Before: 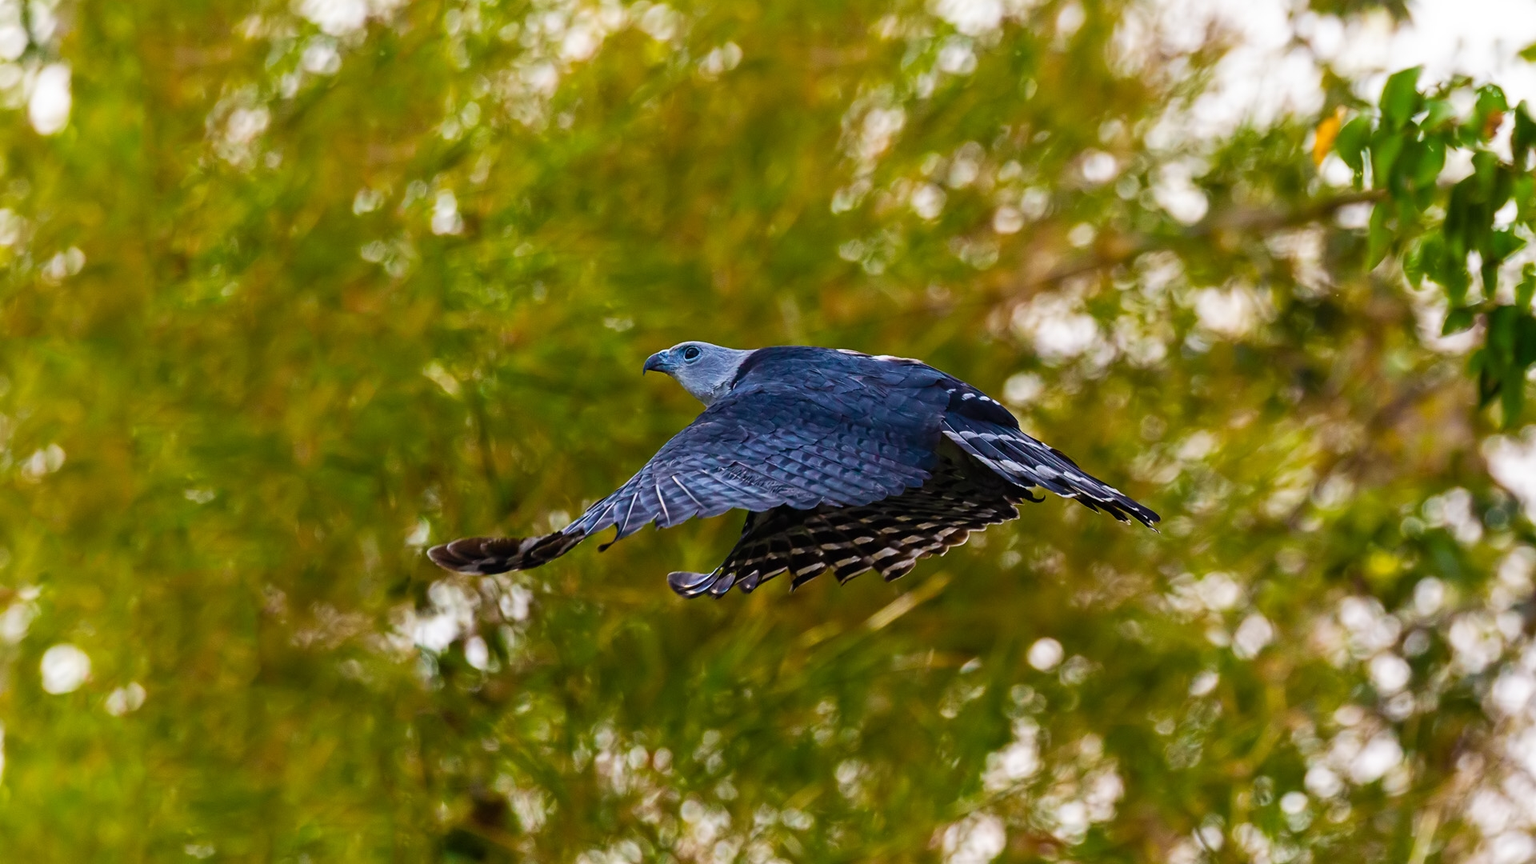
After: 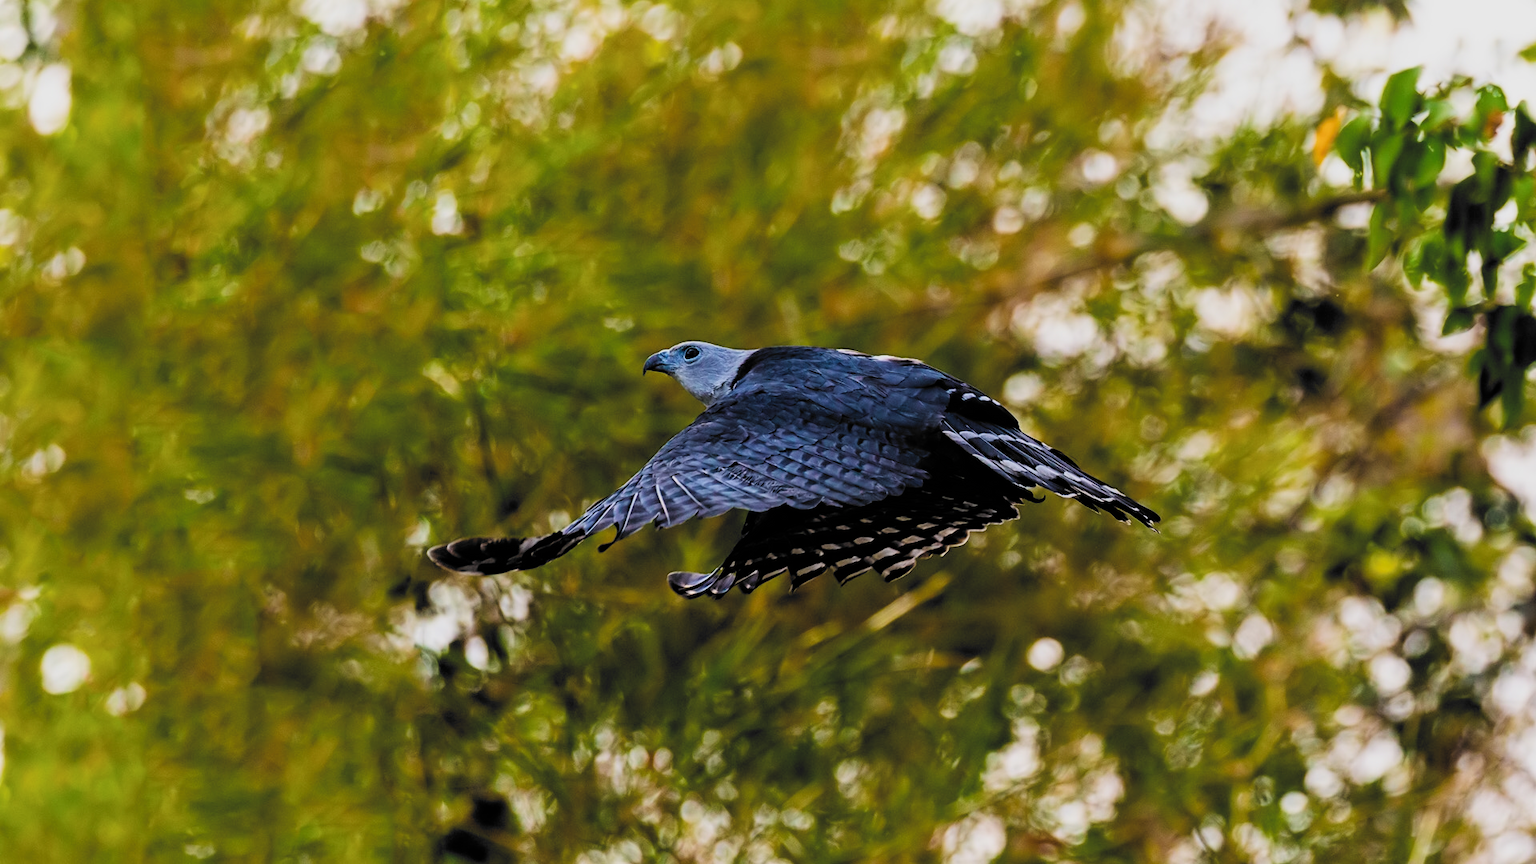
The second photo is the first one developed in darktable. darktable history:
filmic rgb: black relative exposure -5 EV, white relative exposure 3.49 EV, hardness 3.18, contrast 1.201, highlights saturation mix -48.53%, color science v6 (2022)
